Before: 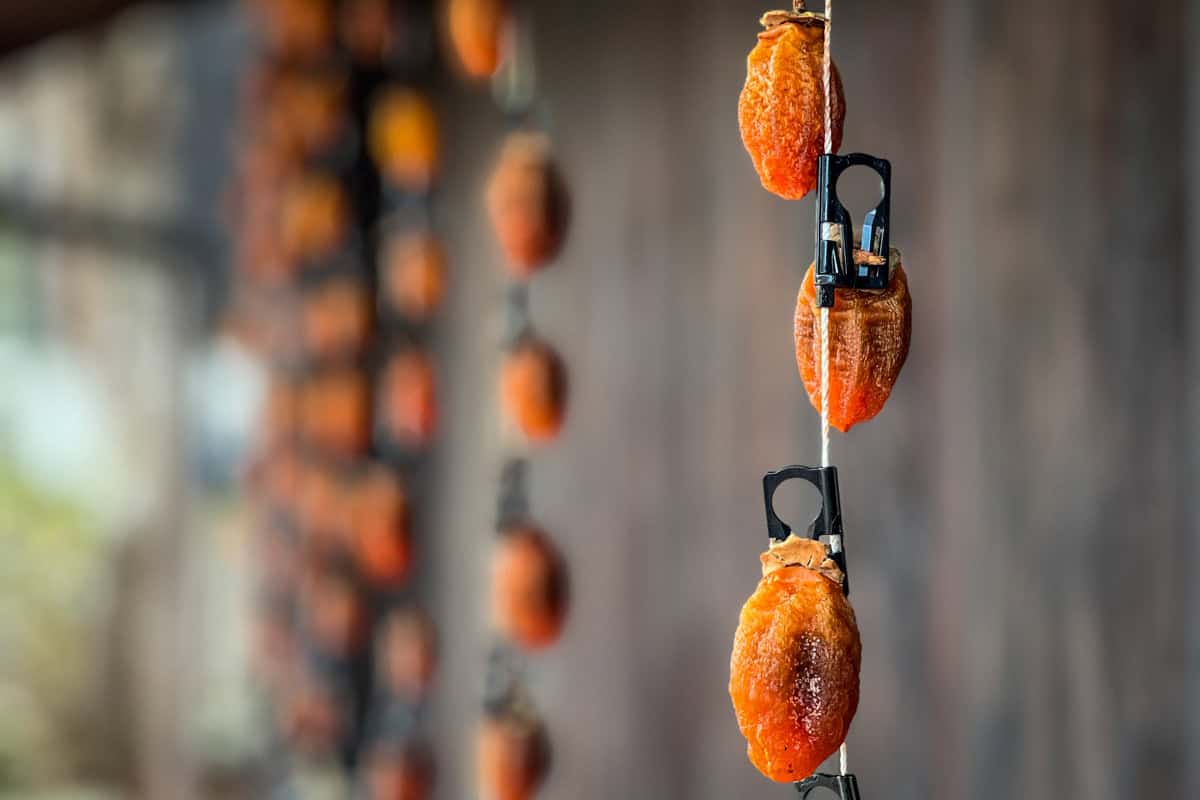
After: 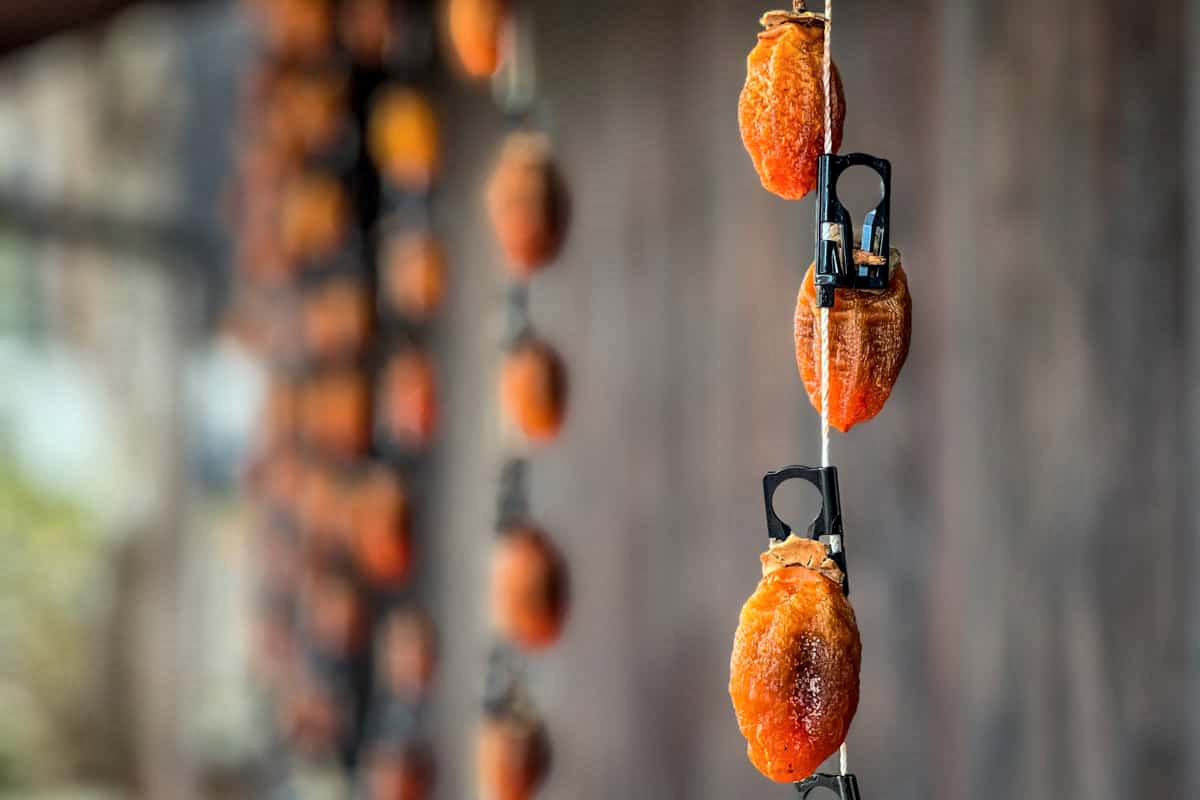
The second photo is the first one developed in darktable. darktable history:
shadows and highlights: low approximation 0.01, soften with gaussian
local contrast: highlights 101%, shadows 101%, detail 119%, midtone range 0.2
